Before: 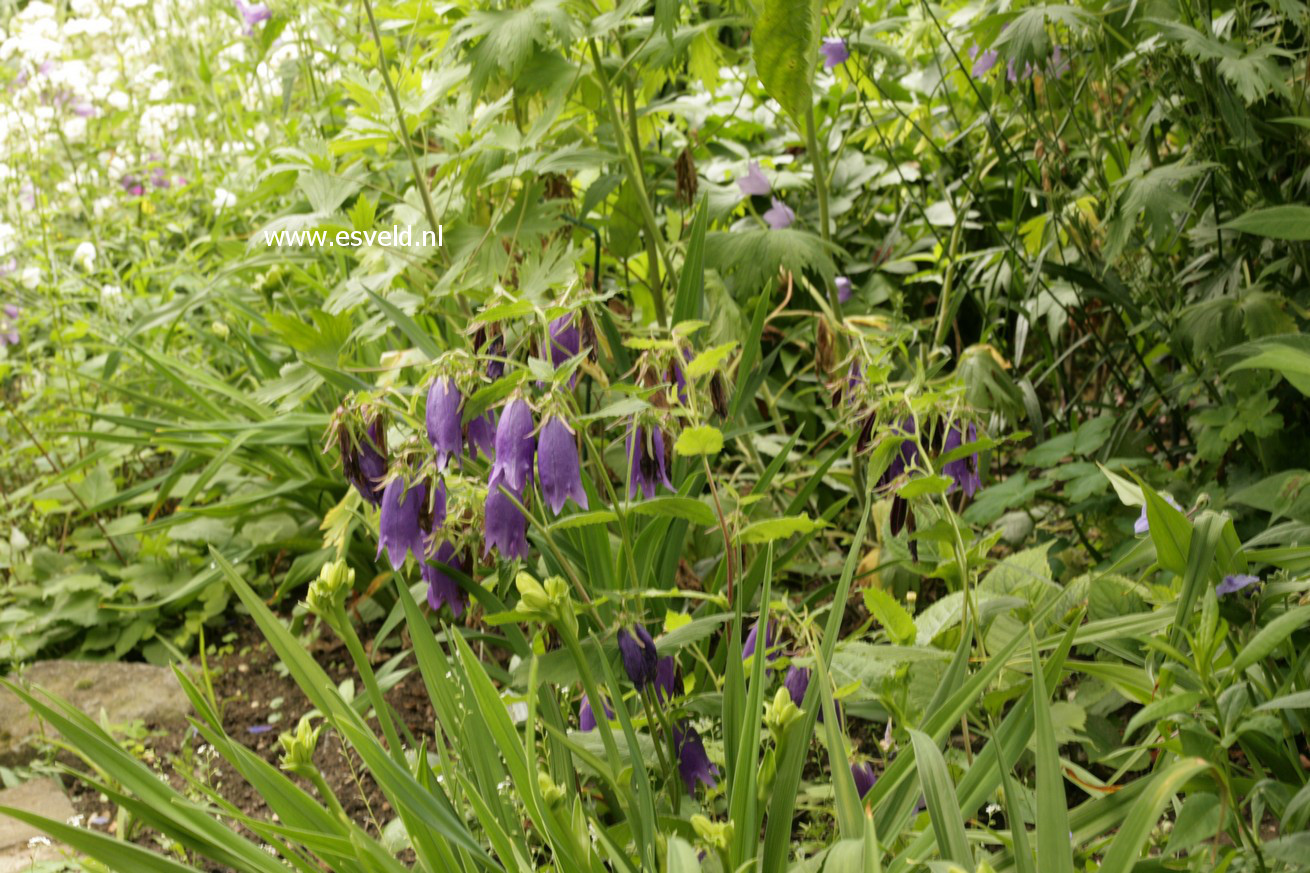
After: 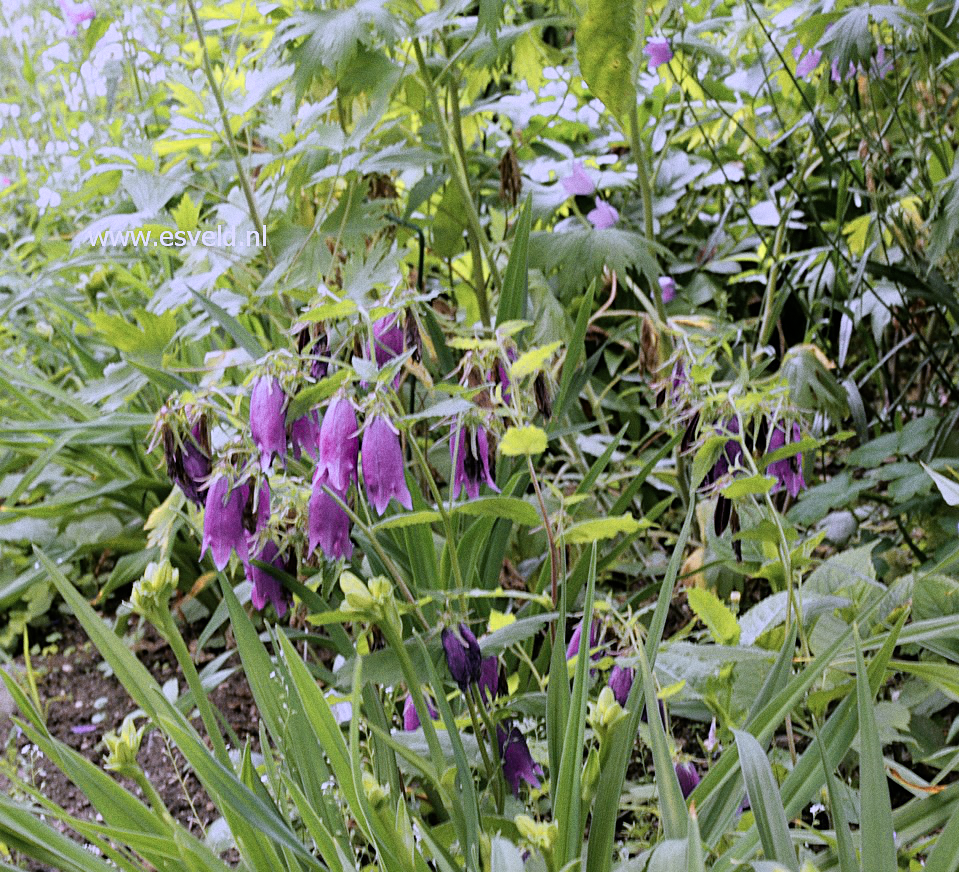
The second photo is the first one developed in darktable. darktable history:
filmic rgb: white relative exposure 3.85 EV, hardness 4.3
color zones: curves: ch0 [(0.018, 0.548) (0.224, 0.64) (0.425, 0.447) (0.675, 0.575) (0.732, 0.579)]; ch1 [(0.066, 0.487) (0.25, 0.5) (0.404, 0.43) (0.75, 0.421) (0.956, 0.421)]; ch2 [(0.044, 0.561) (0.215, 0.465) (0.399, 0.544) (0.465, 0.548) (0.614, 0.447) (0.724, 0.43) (0.882, 0.623) (0.956, 0.632)]
contrast brightness saturation: saturation -0.05
sharpen: on, module defaults
crop: left 13.443%, right 13.31%
grain: coarseness 0.47 ISO
white balance: red 0.98, blue 1.61
